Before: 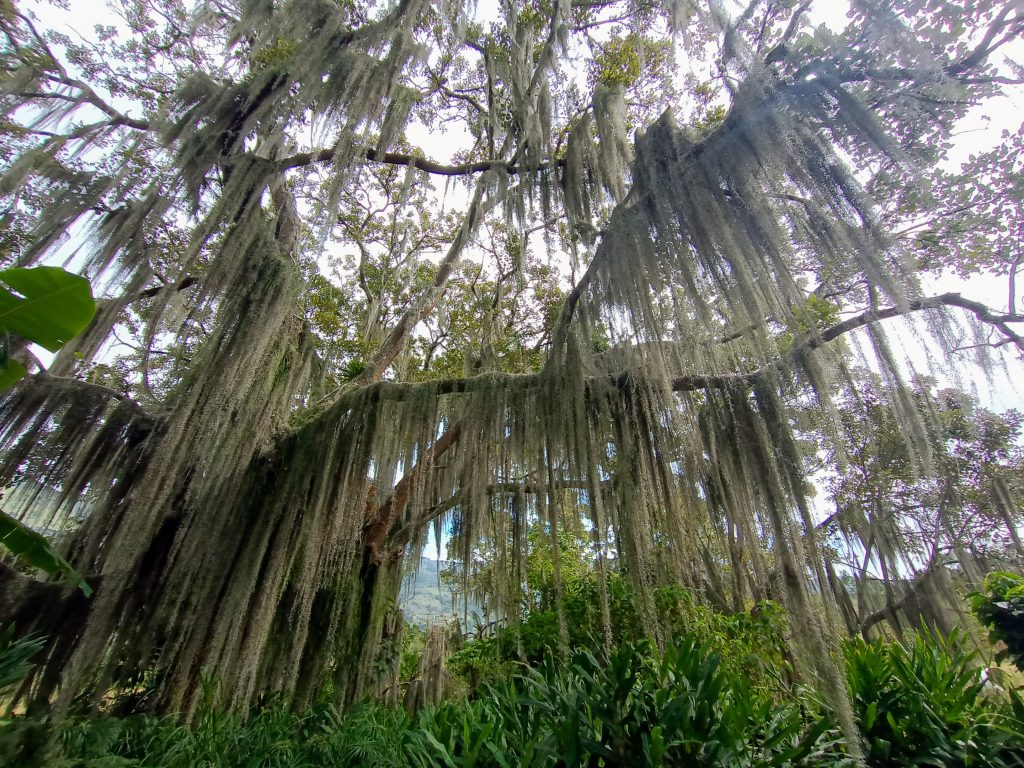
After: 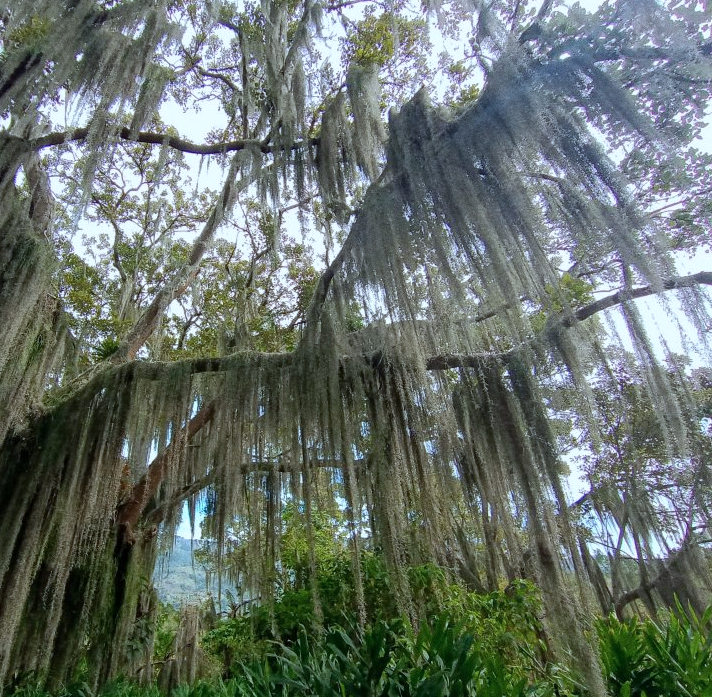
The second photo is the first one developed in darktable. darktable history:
grain: coarseness 0.47 ISO
color correction: highlights a* -4.18, highlights b* -10.81
crop and rotate: left 24.034%, top 2.838%, right 6.406%, bottom 6.299%
